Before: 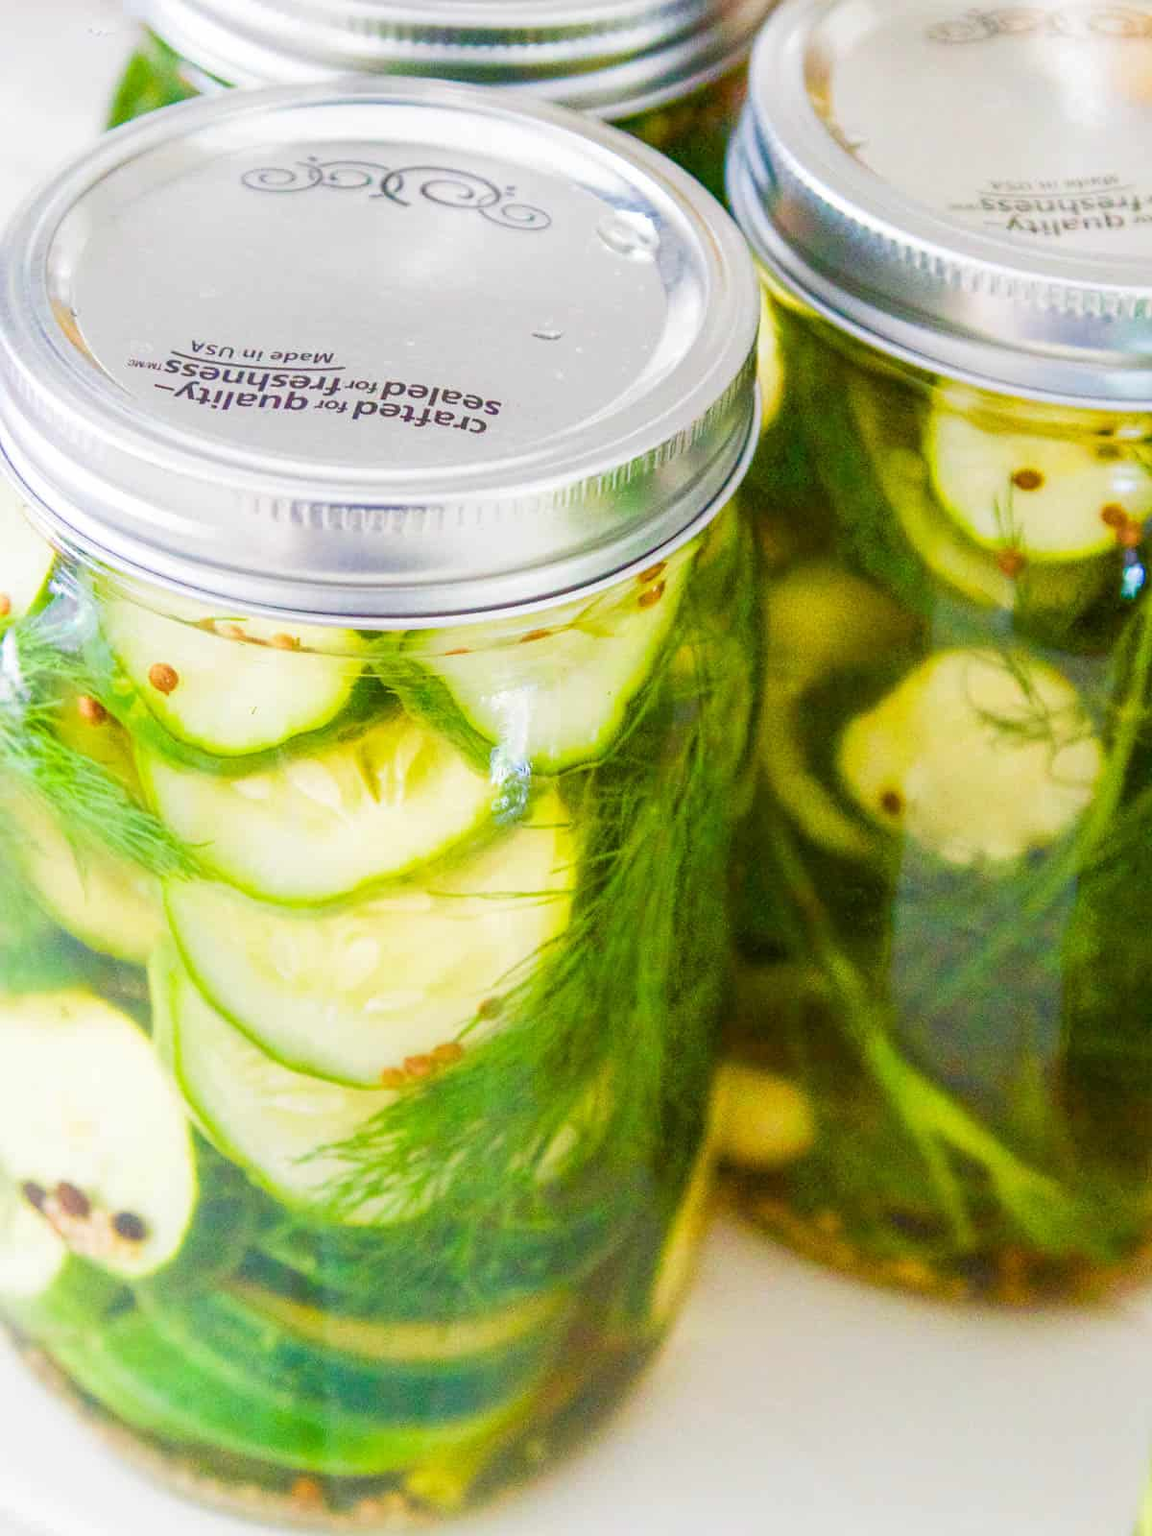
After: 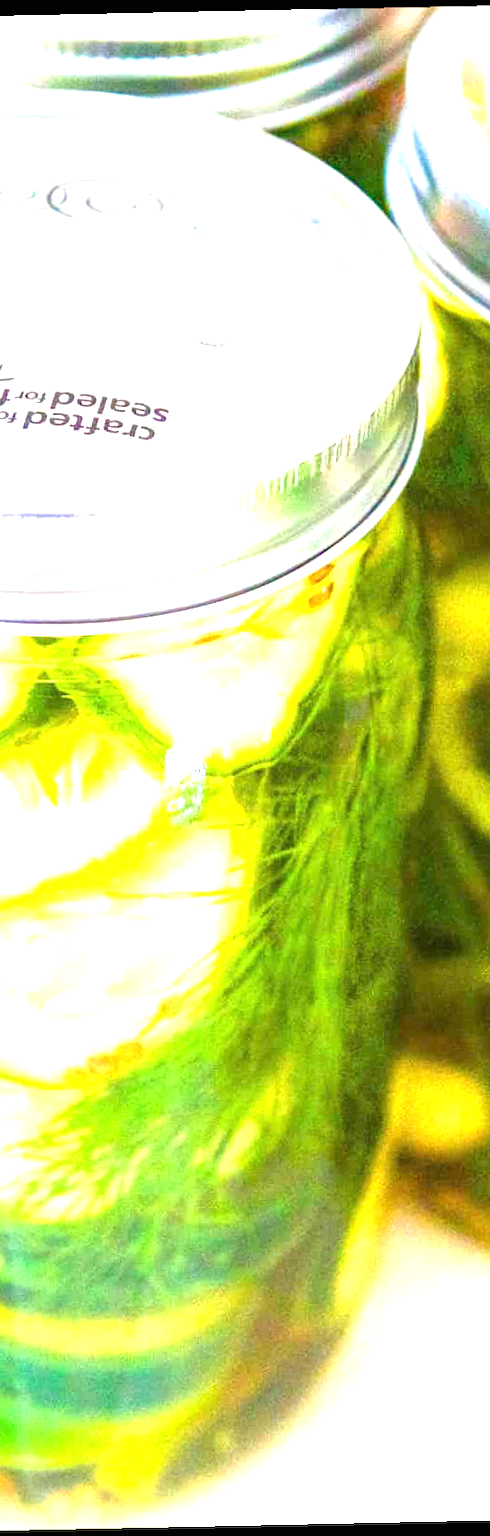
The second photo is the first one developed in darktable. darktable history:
exposure: black level correction 0, exposure 1.45 EV, compensate exposure bias true, compensate highlight preservation false
crop: left 28.583%, right 29.231%
rotate and perspective: rotation -1.17°, automatic cropping off
grain: coarseness 0.09 ISO, strength 10%
